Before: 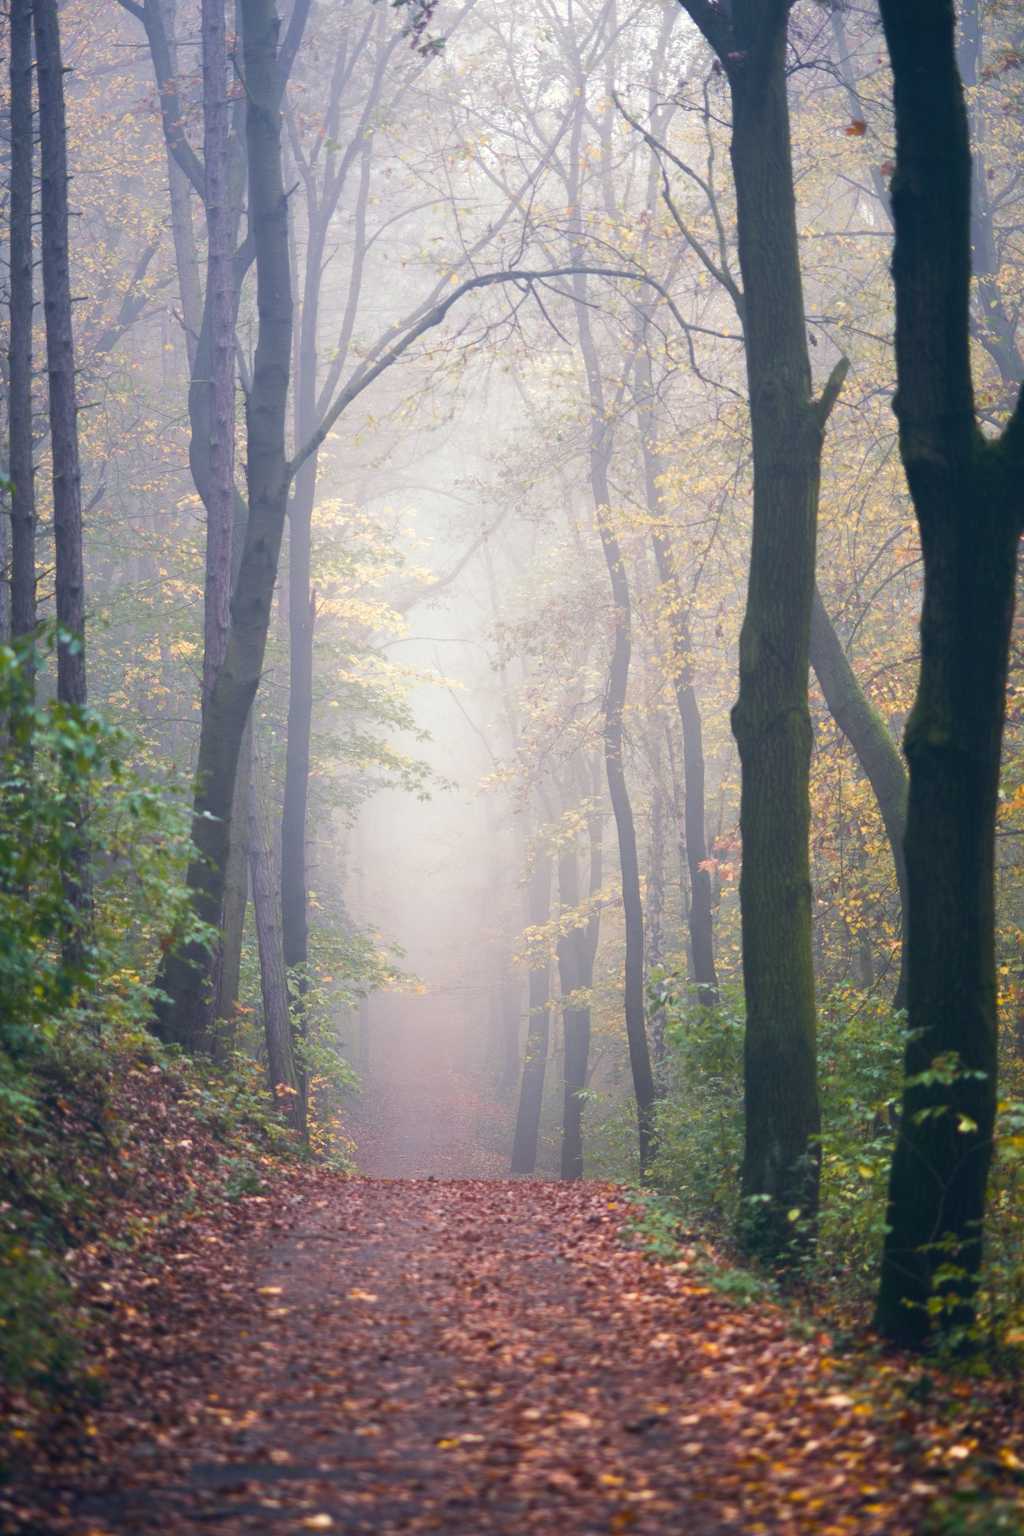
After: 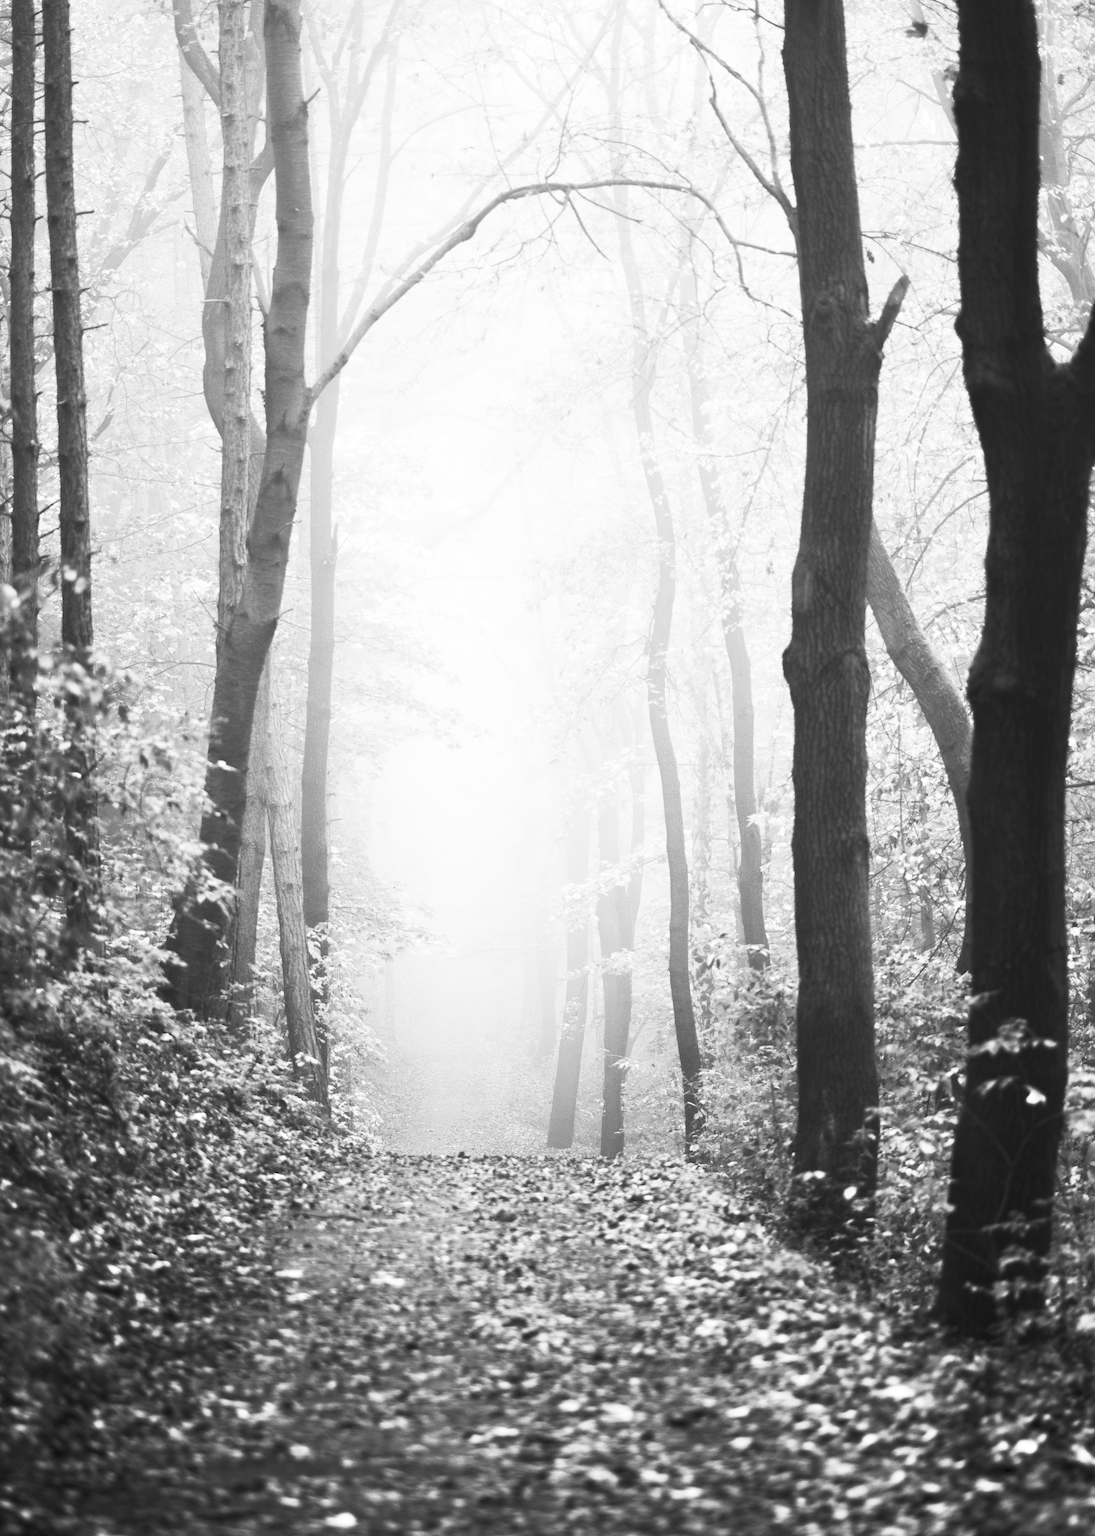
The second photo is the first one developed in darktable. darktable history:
crop and rotate: top 6.555%
tone curve: curves: ch0 [(0, 0) (0.265, 0.253) (0.732, 0.751) (1, 1)], color space Lab, independent channels, preserve colors none
contrast equalizer: octaves 7, y [[0.535, 0.543, 0.548, 0.548, 0.542, 0.532], [0.5 ×6], [0.5 ×6], [0 ×6], [0 ×6]]
contrast brightness saturation: contrast 0.516, brightness 0.472, saturation -0.991
color balance rgb: perceptual saturation grading › global saturation 0.716%
